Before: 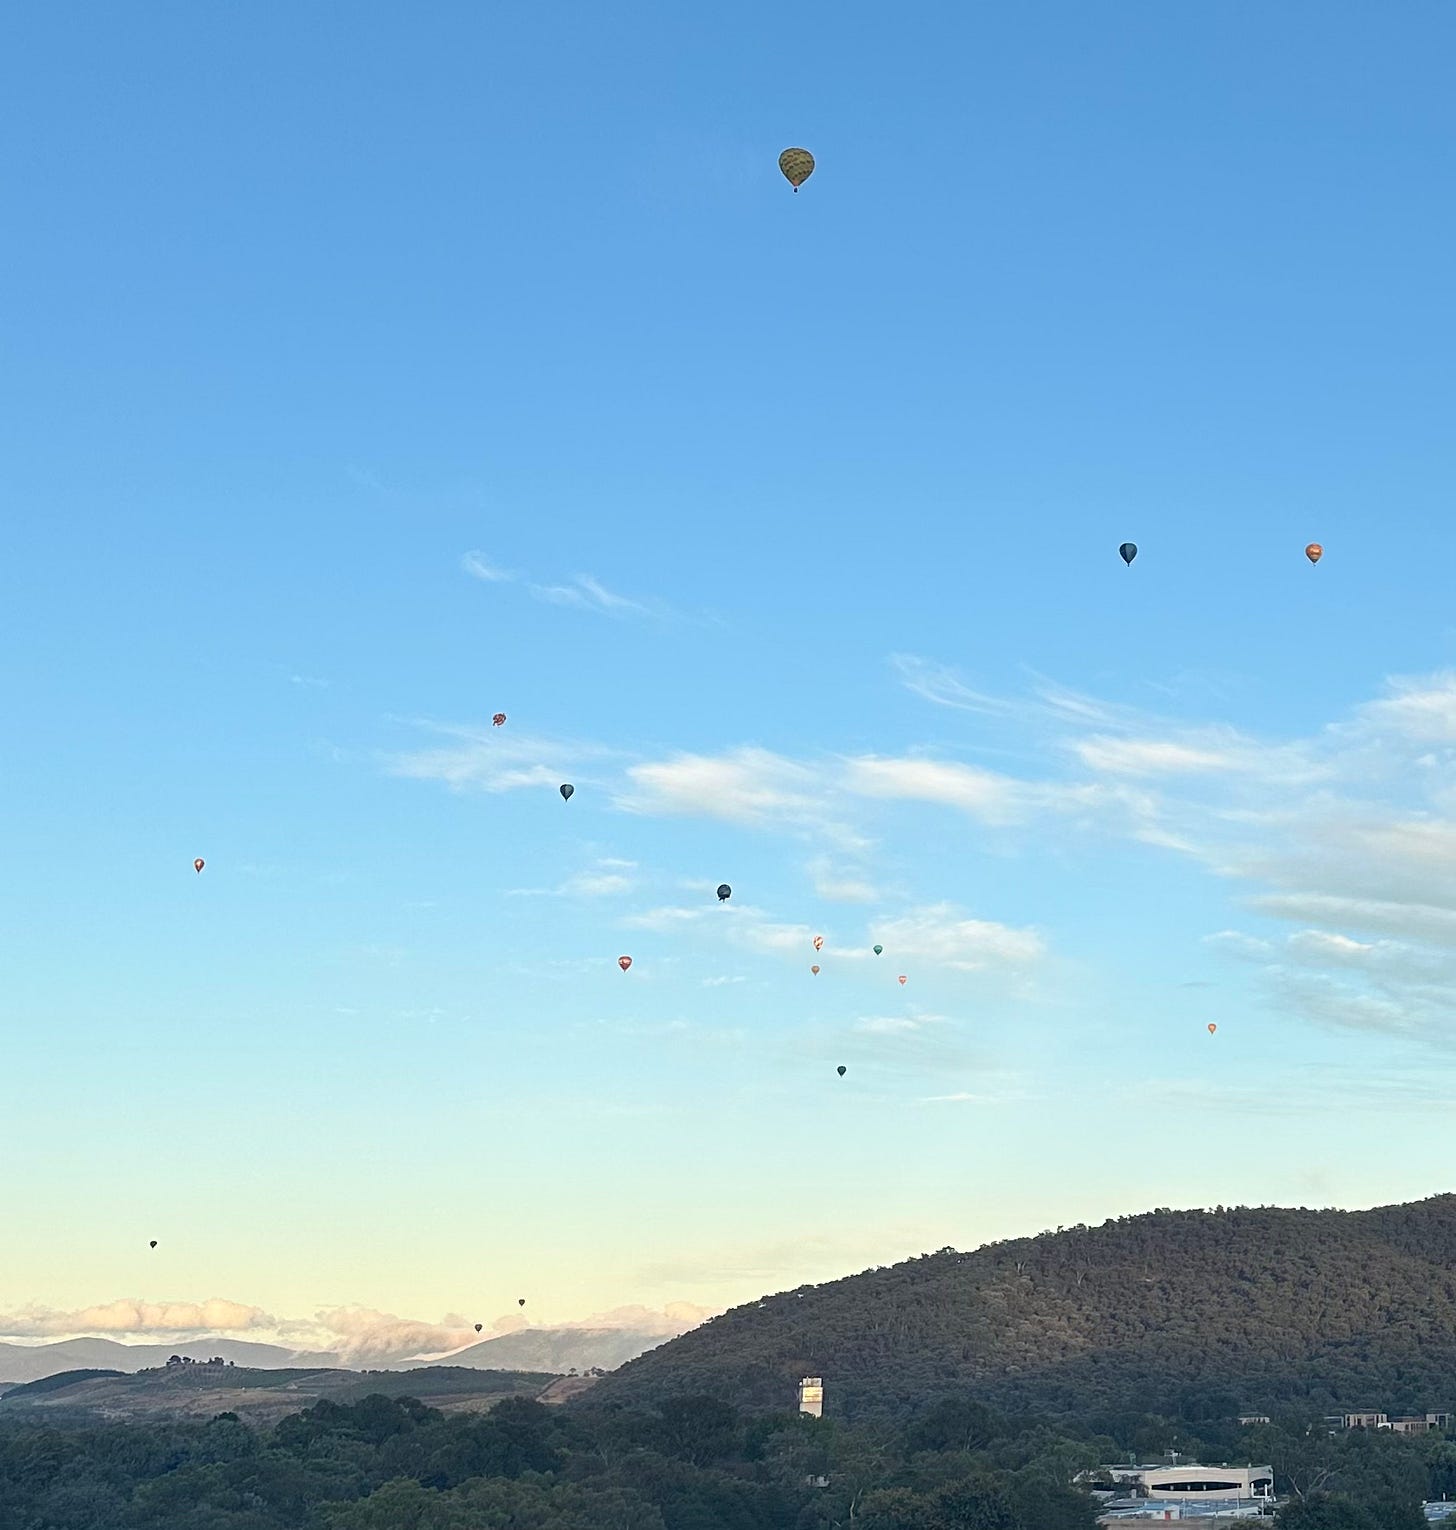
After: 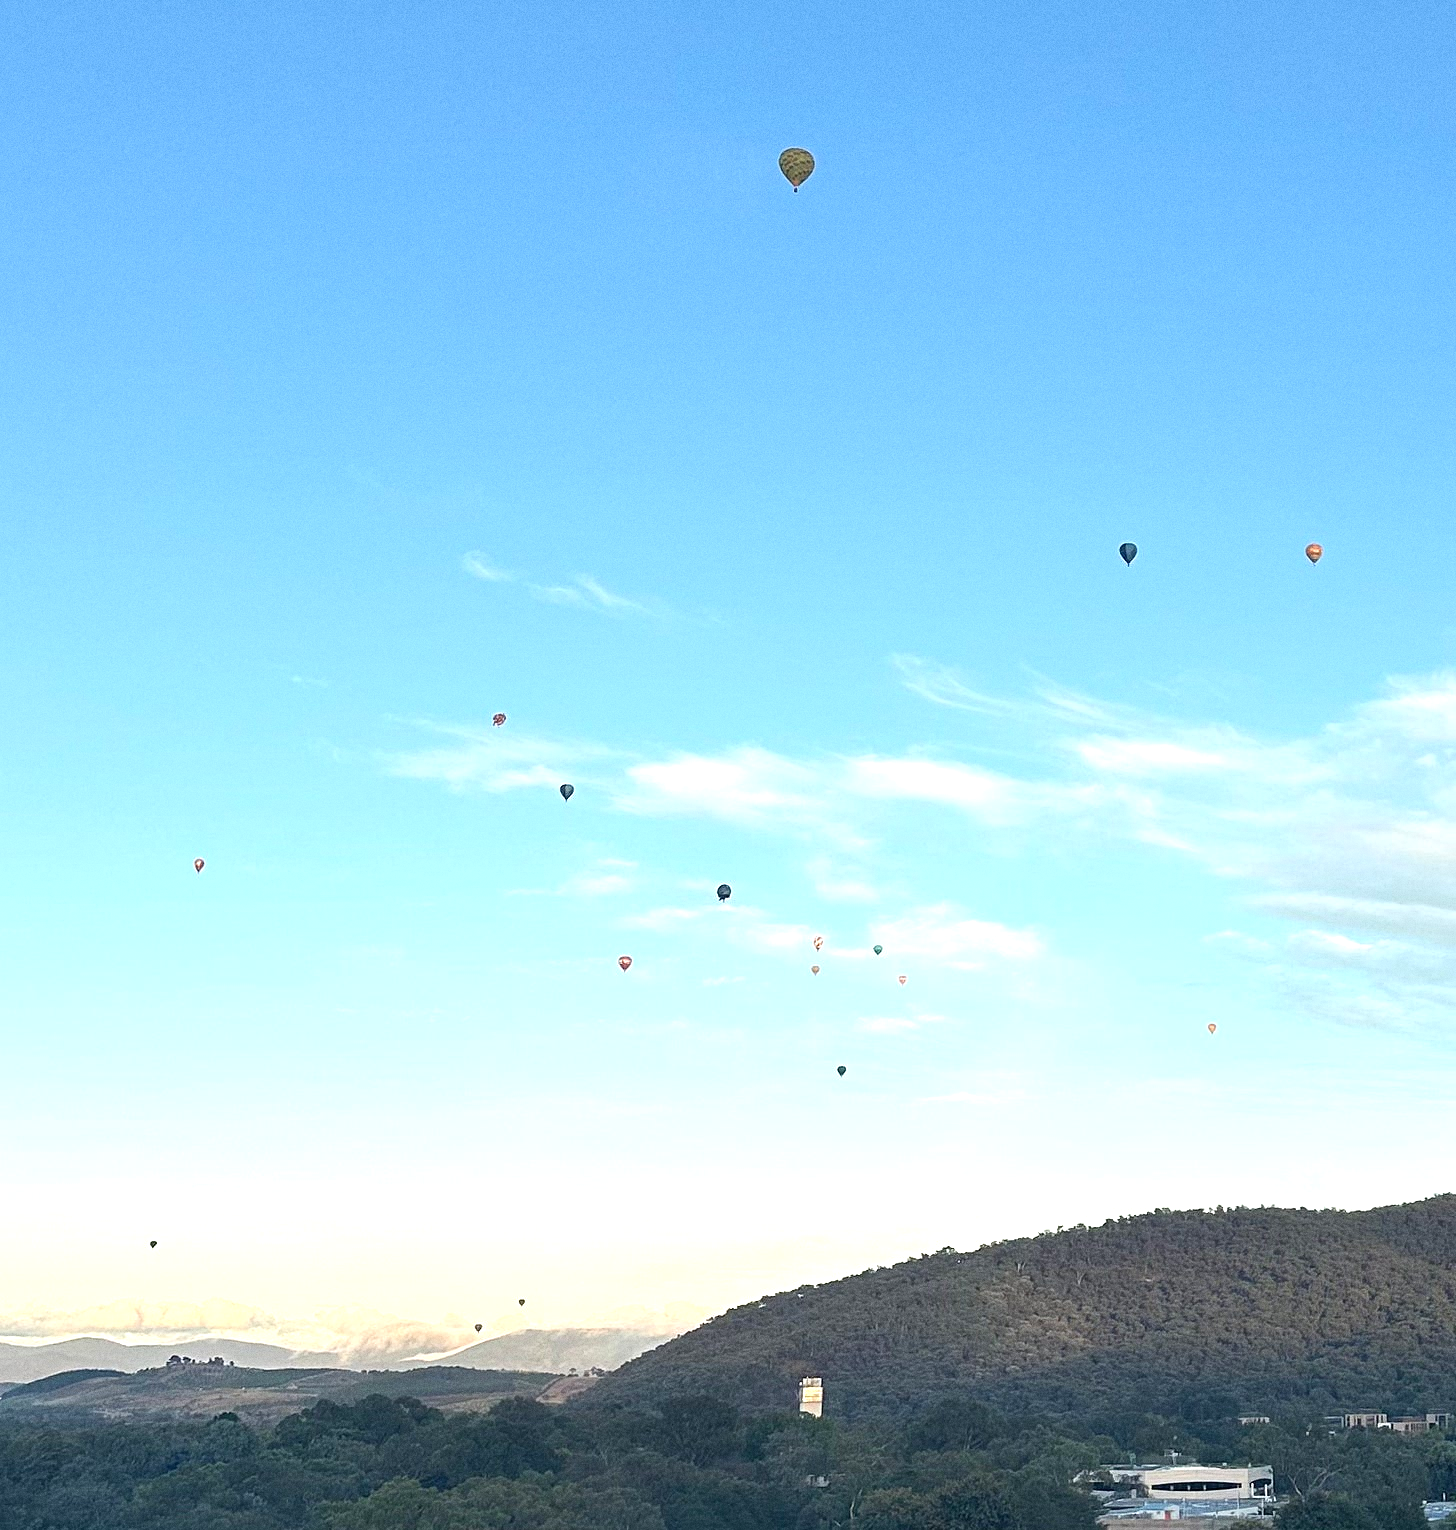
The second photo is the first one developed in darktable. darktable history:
grain: coarseness 0.09 ISO
exposure: exposure 0.496 EV, compensate highlight preservation false
